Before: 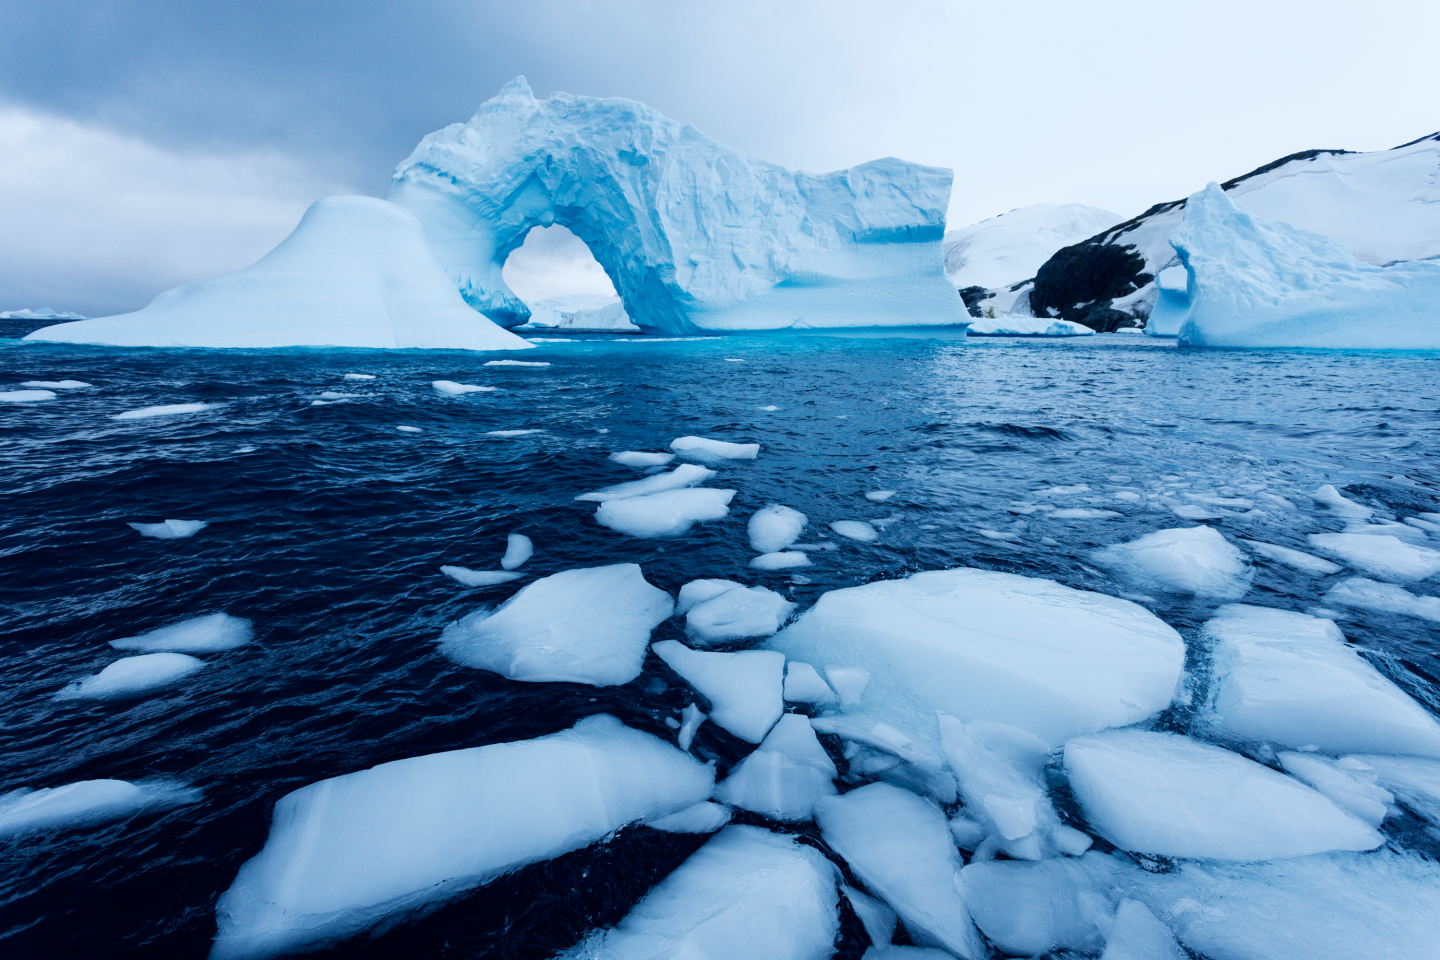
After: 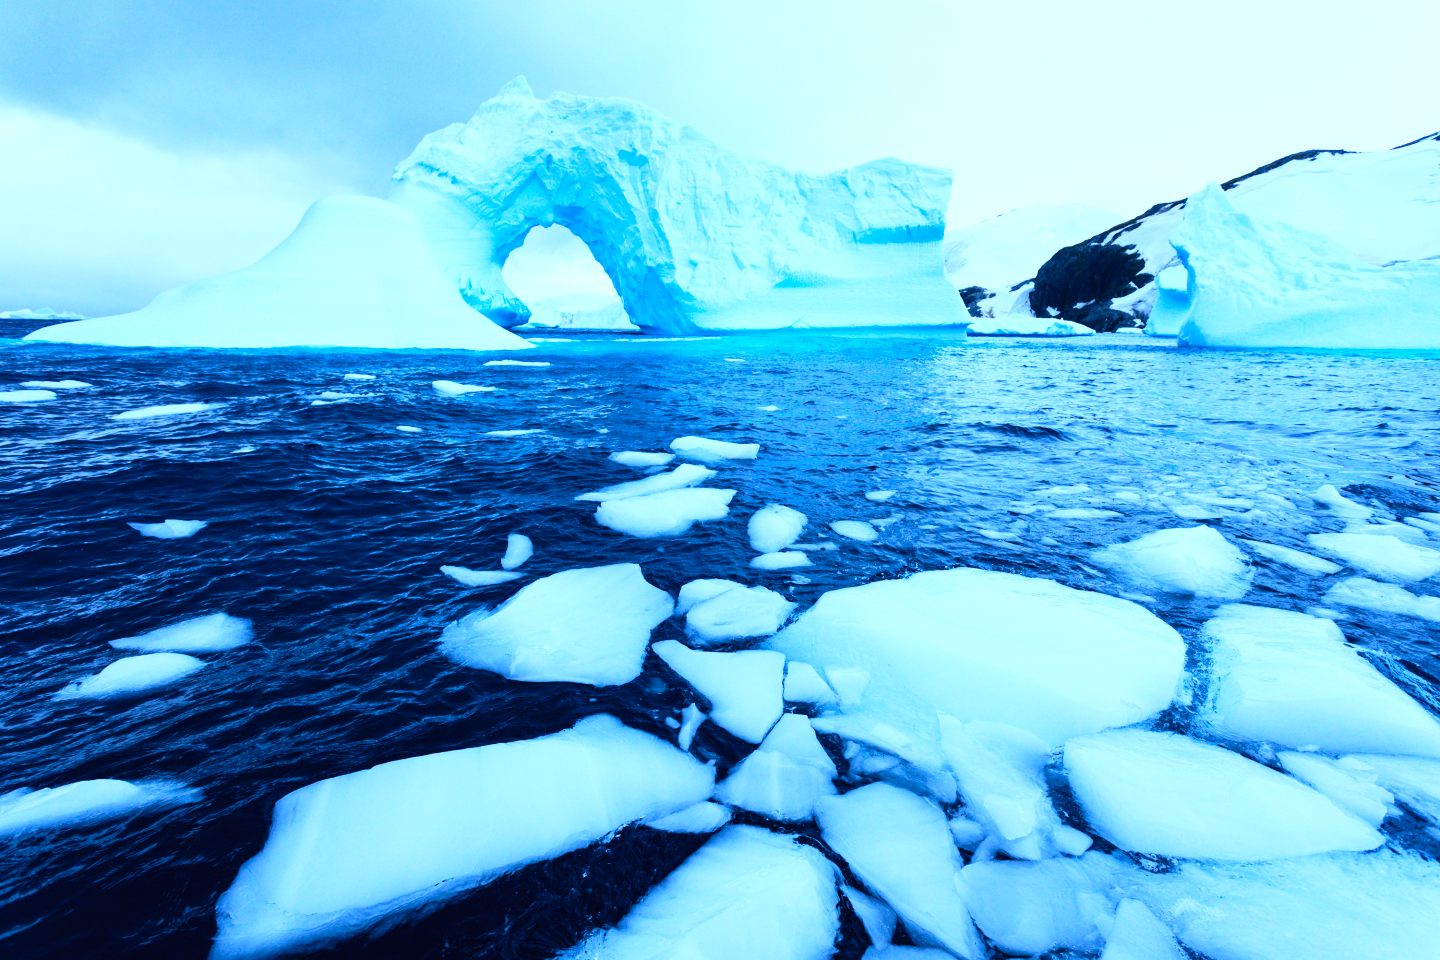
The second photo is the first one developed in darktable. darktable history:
contrast brightness saturation: contrast 0.2, brightness 0.16, saturation 0.22
exposure: black level correction 0, exposure 0.5 EV, compensate exposure bias true, compensate highlight preservation false
white balance: red 0.926, green 1.003, blue 1.133
